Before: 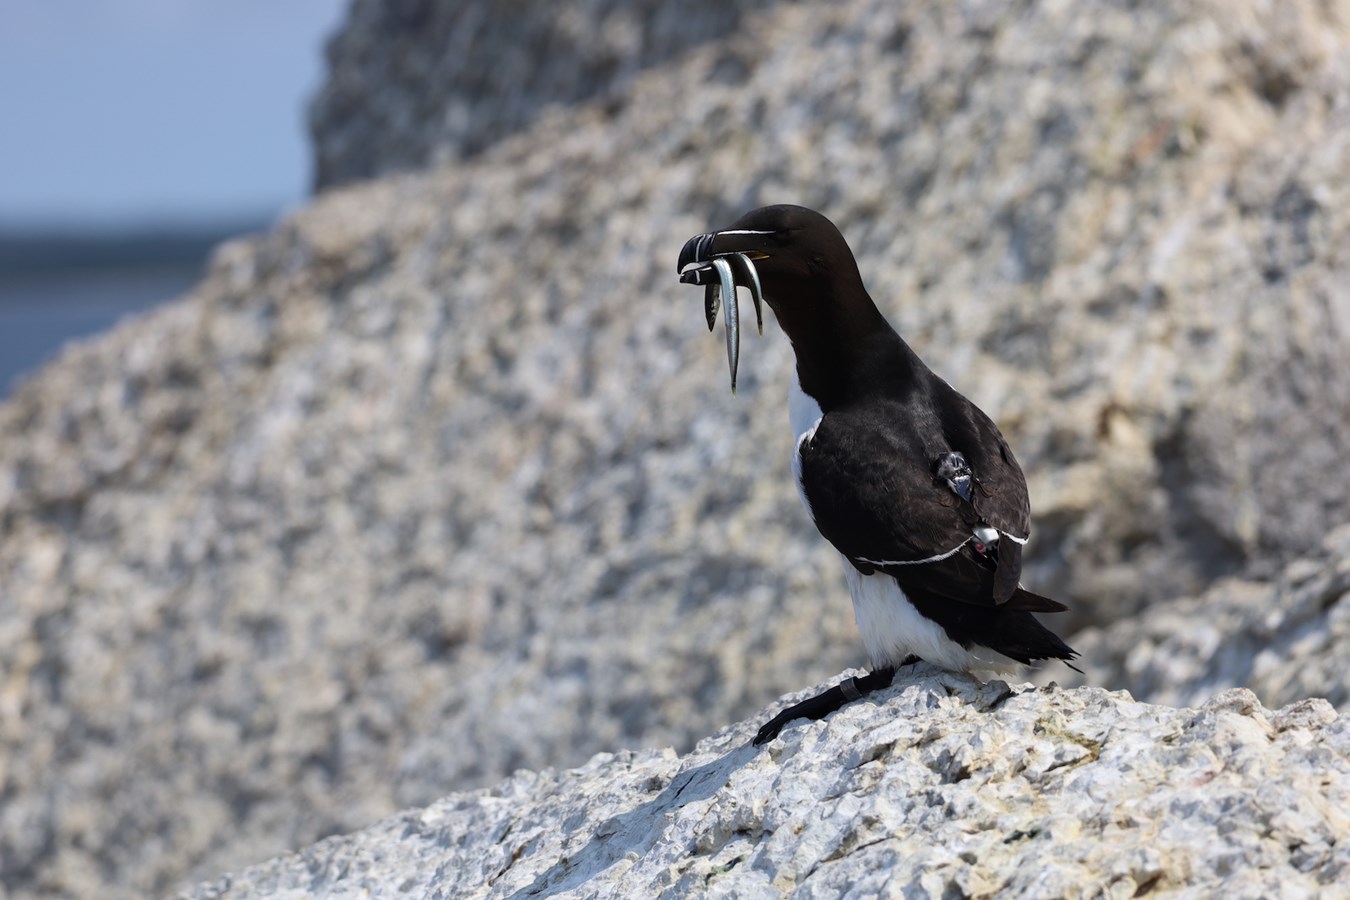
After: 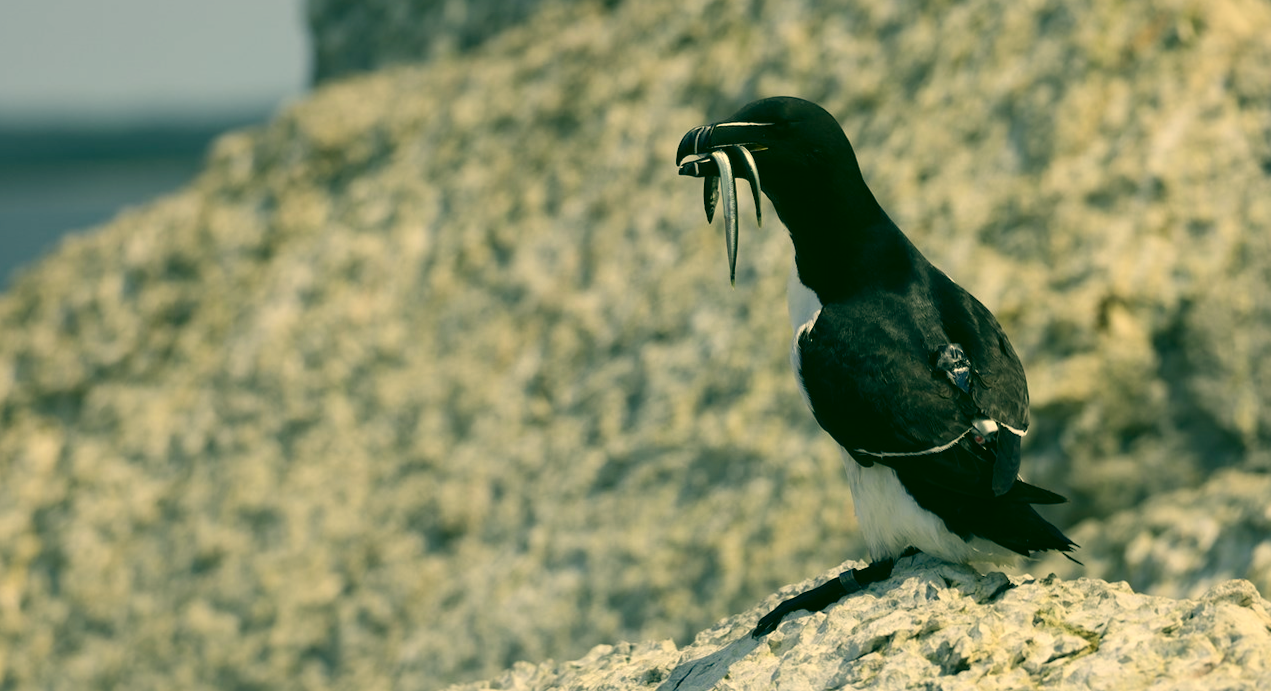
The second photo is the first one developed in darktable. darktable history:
color correction: highlights a* 5.68, highlights b* 33.54, shadows a* -25.22, shadows b* 3.78
crop and rotate: angle 0.059°, top 11.992%, right 5.642%, bottom 11.092%
